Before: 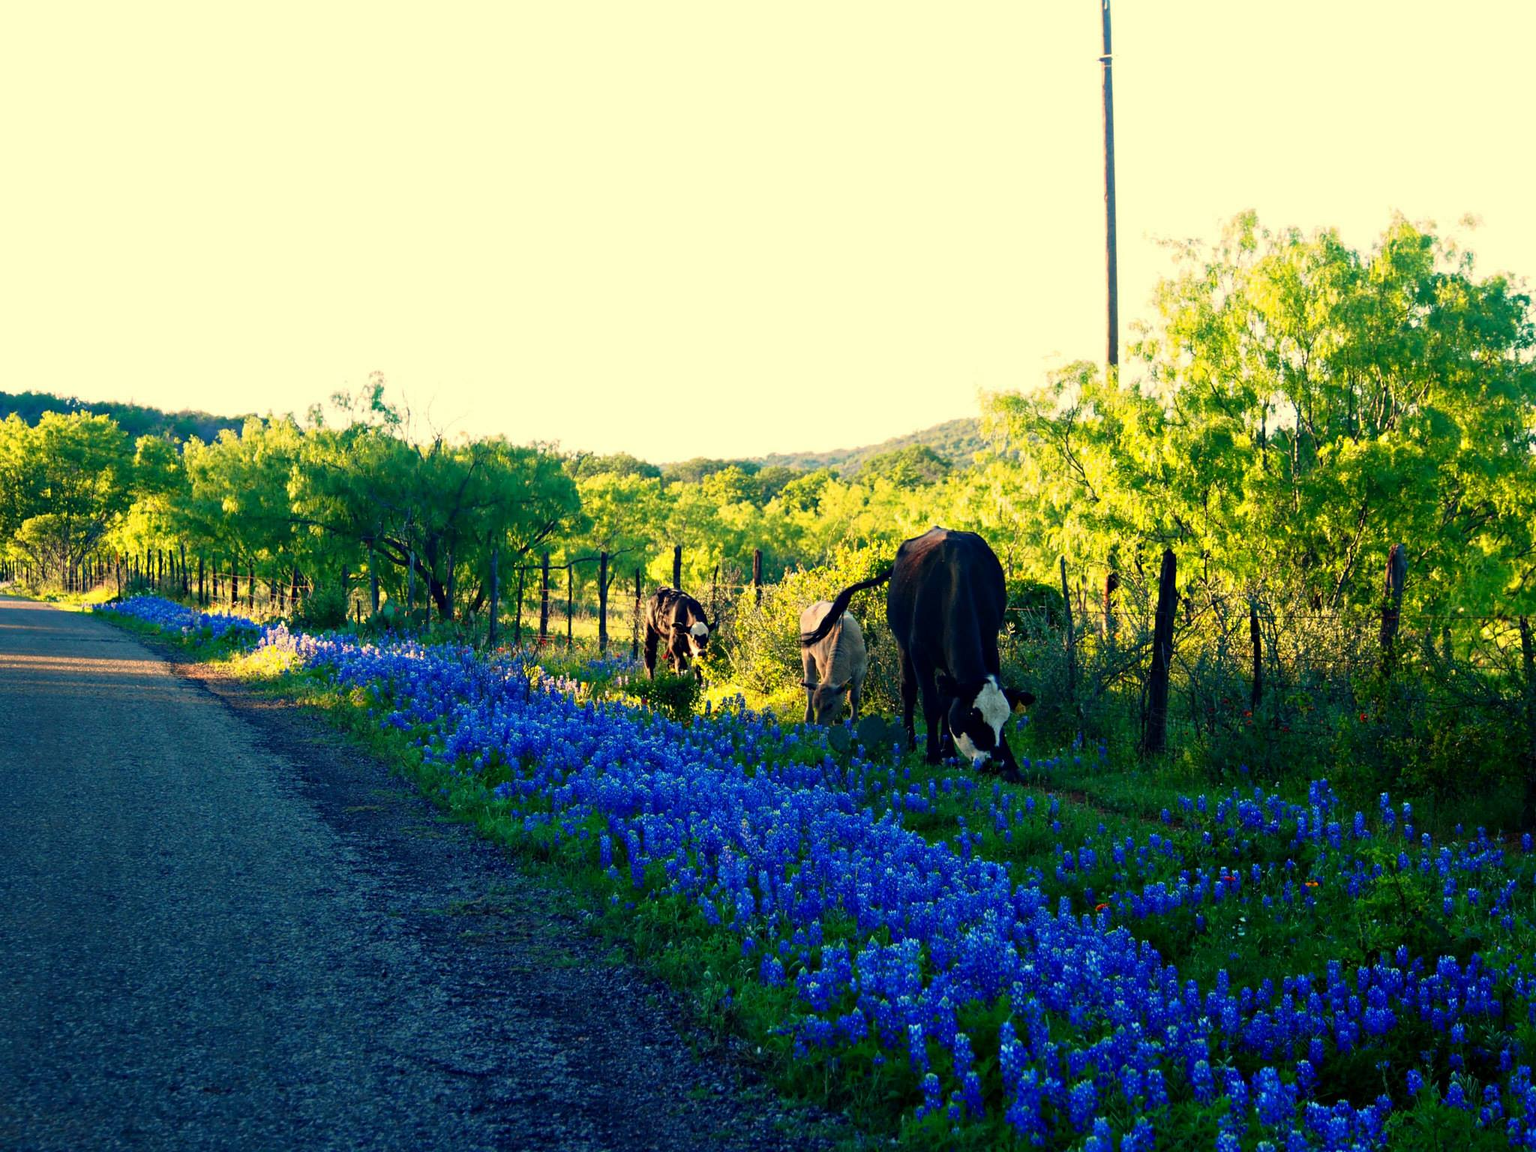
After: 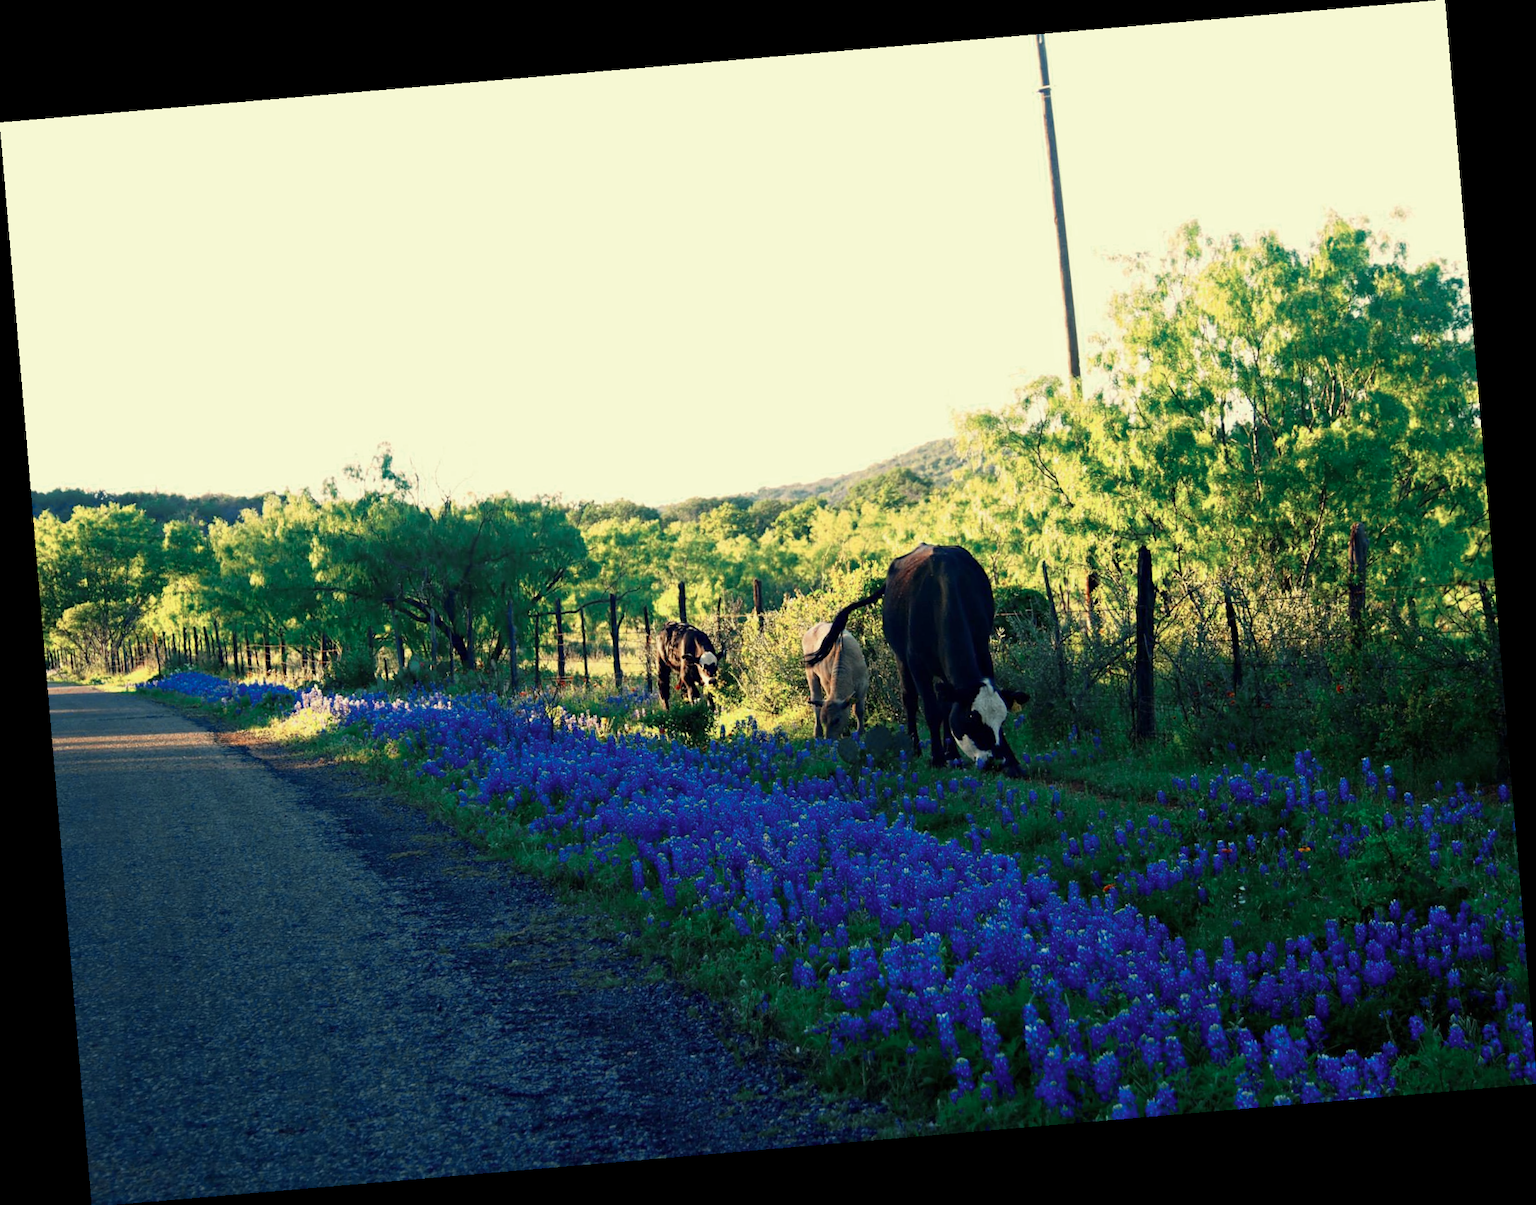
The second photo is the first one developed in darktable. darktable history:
rotate and perspective: rotation -4.86°, automatic cropping off
color zones: curves: ch0 [(0, 0.5) (0.125, 0.4) (0.25, 0.5) (0.375, 0.4) (0.5, 0.4) (0.625, 0.35) (0.75, 0.35) (0.875, 0.5)]; ch1 [(0, 0.35) (0.125, 0.45) (0.25, 0.35) (0.375, 0.35) (0.5, 0.35) (0.625, 0.35) (0.75, 0.45) (0.875, 0.35)]; ch2 [(0, 0.6) (0.125, 0.5) (0.25, 0.5) (0.375, 0.6) (0.5, 0.6) (0.625, 0.5) (0.75, 0.5) (0.875, 0.5)]
